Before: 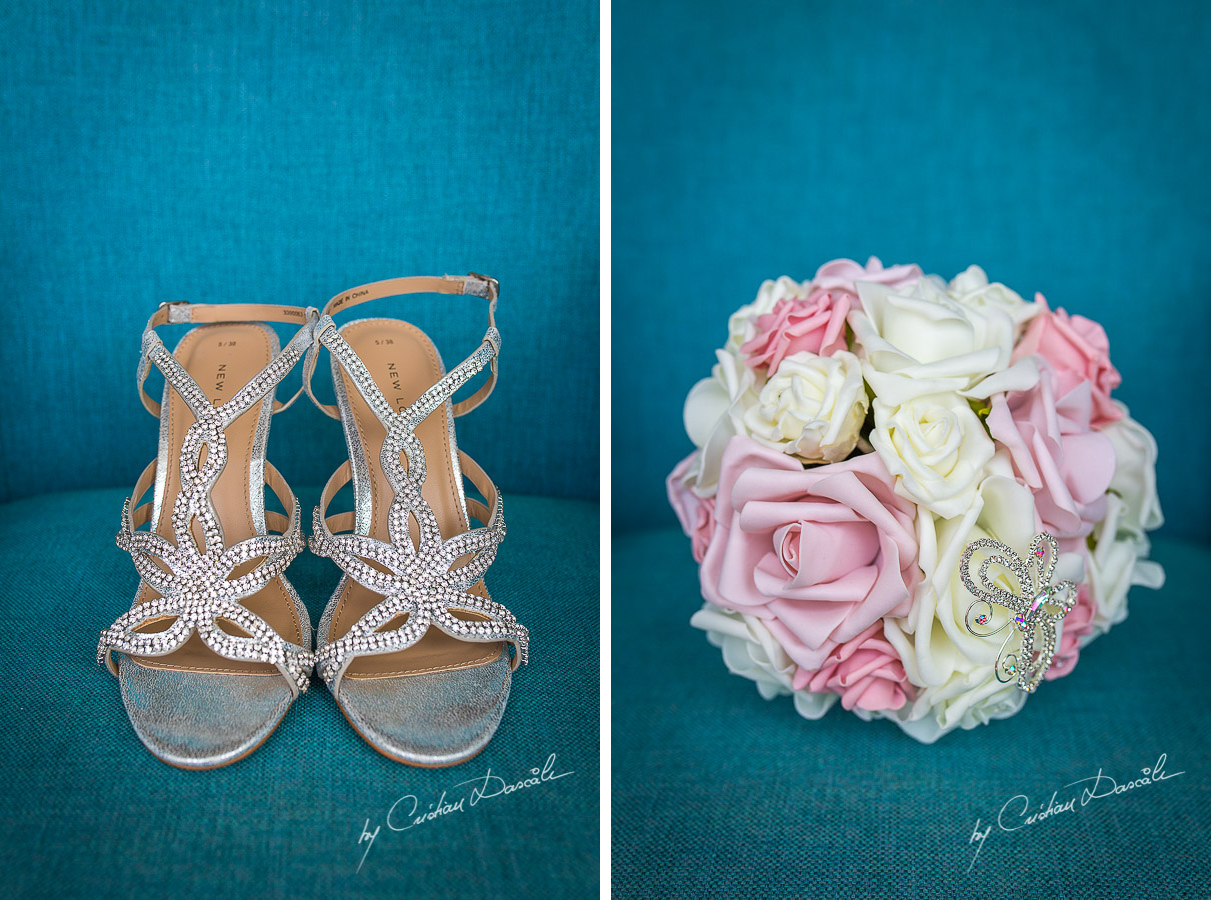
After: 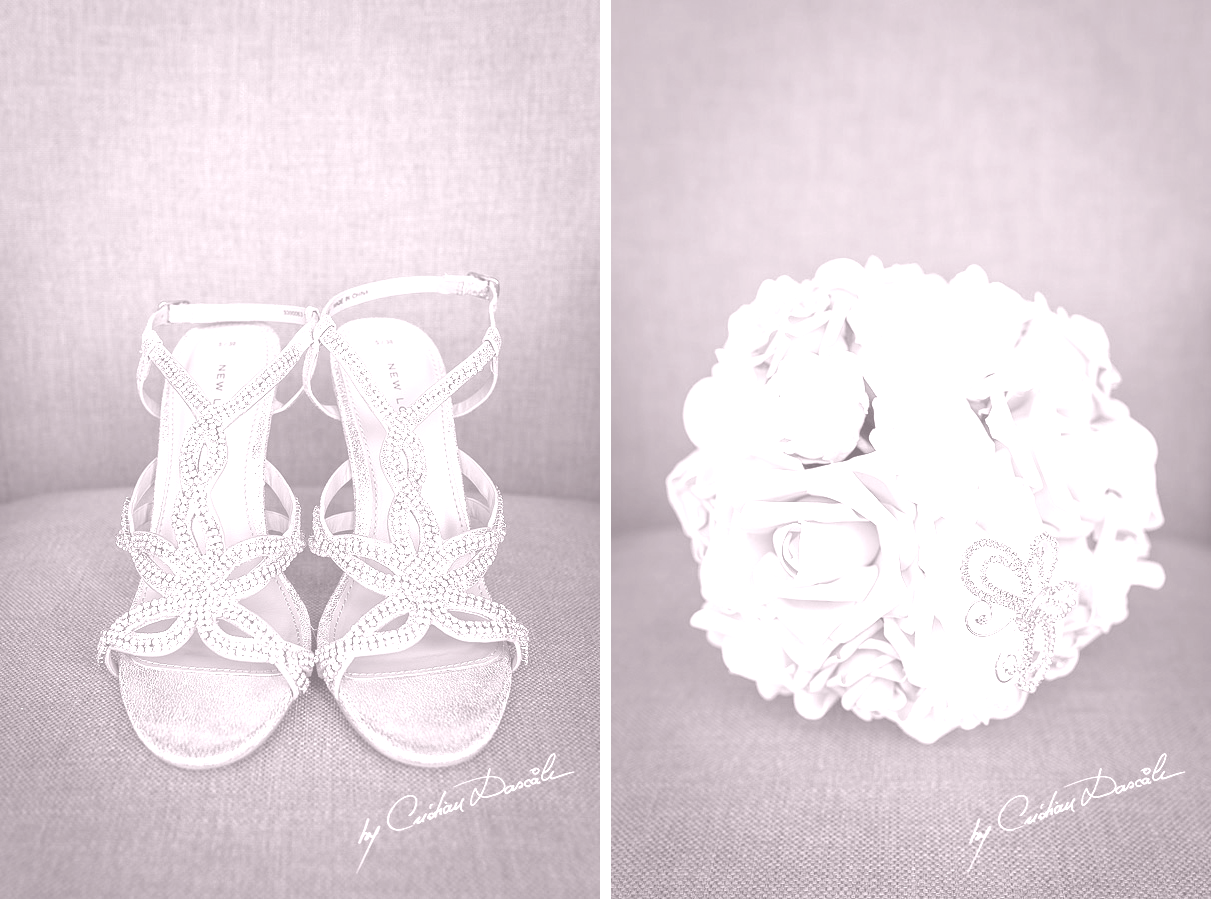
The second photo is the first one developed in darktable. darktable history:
colorize: hue 25.2°, saturation 83%, source mix 82%, lightness 79%, version 1
crop: bottom 0.071%
